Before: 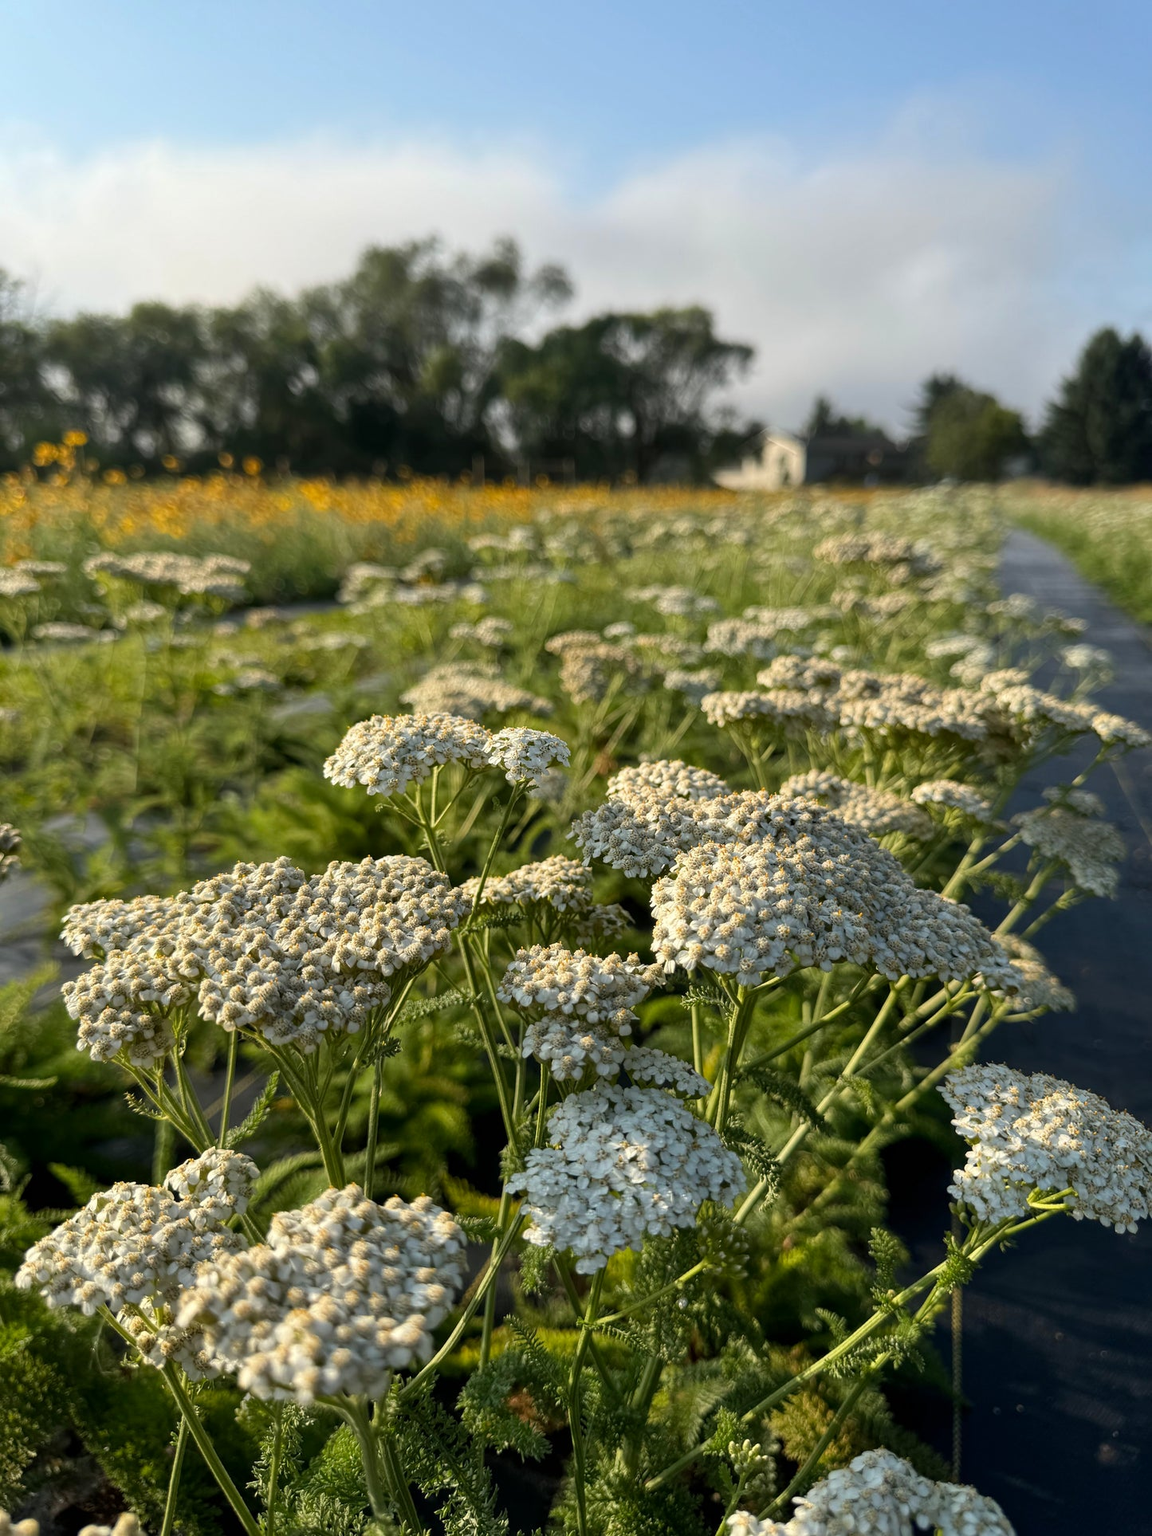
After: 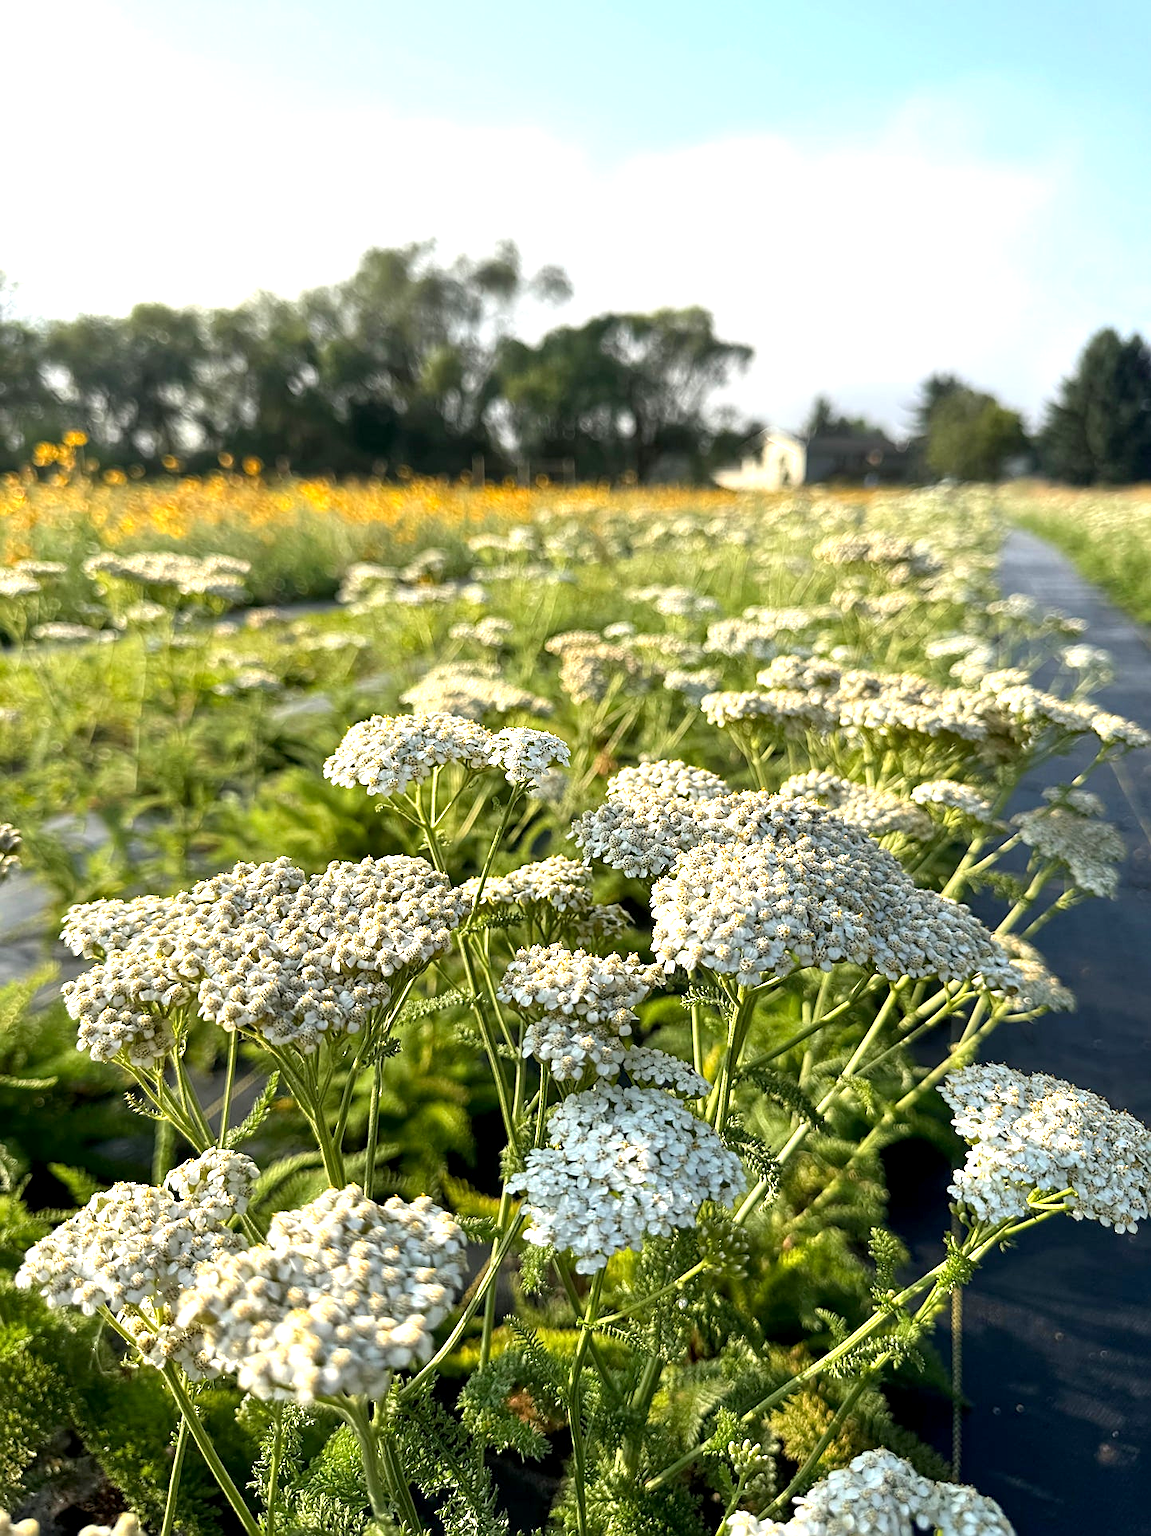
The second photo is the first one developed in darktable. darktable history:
sharpen: on, module defaults
exposure: black level correction 0.001, exposure 1.129 EV, compensate exposure bias true, compensate highlight preservation false
